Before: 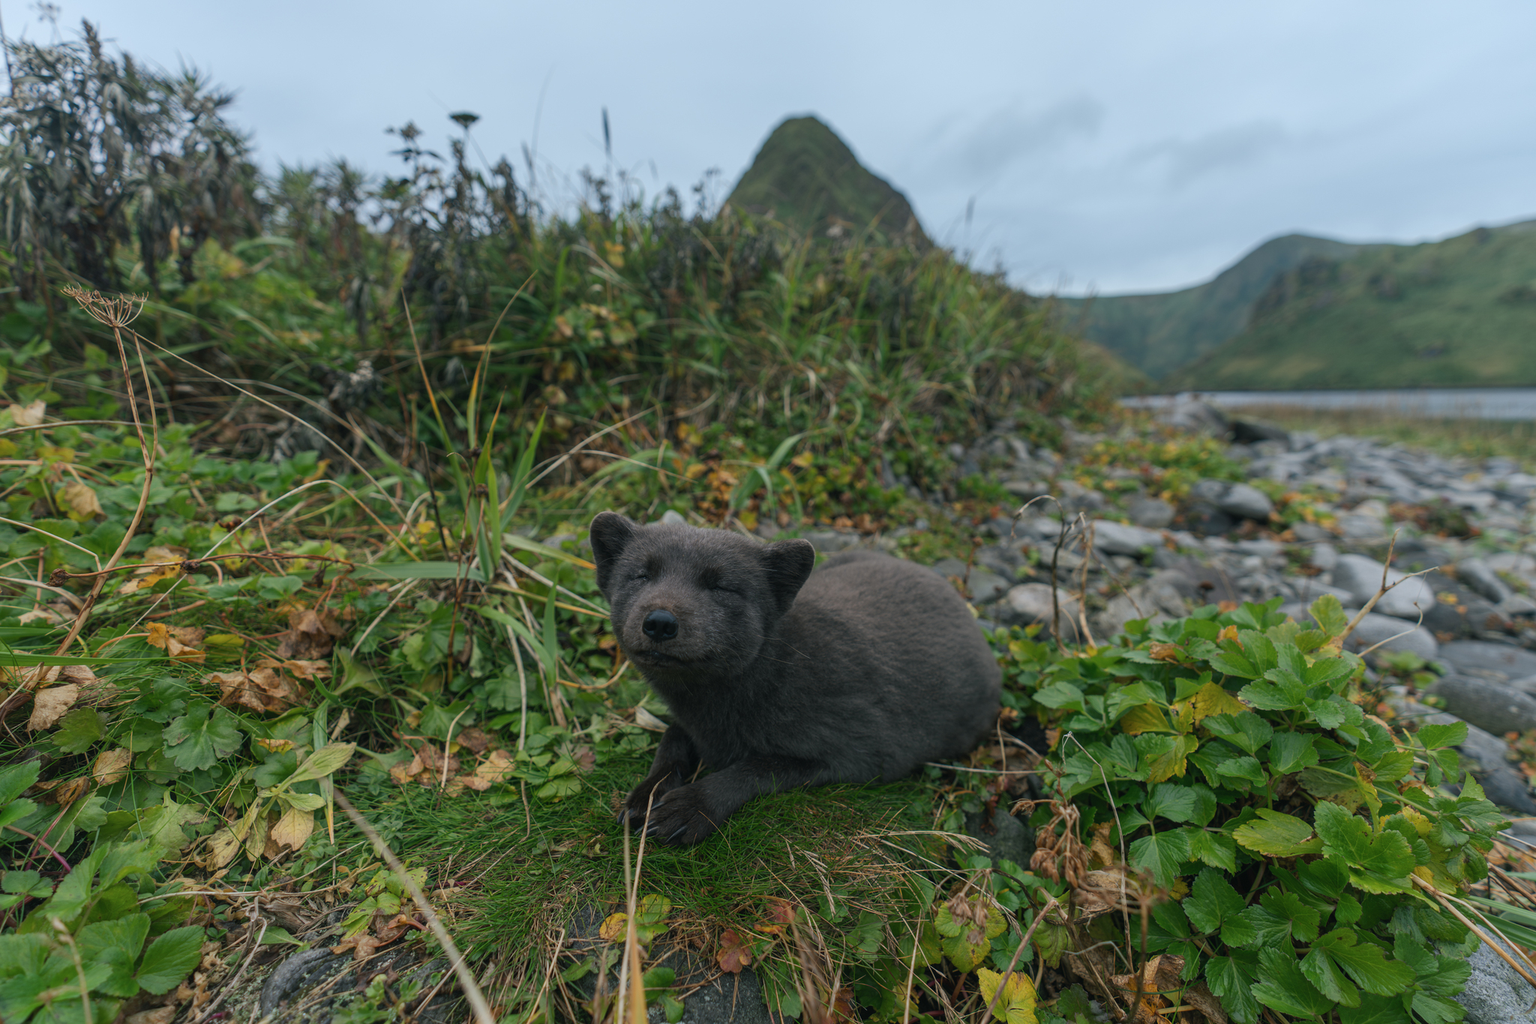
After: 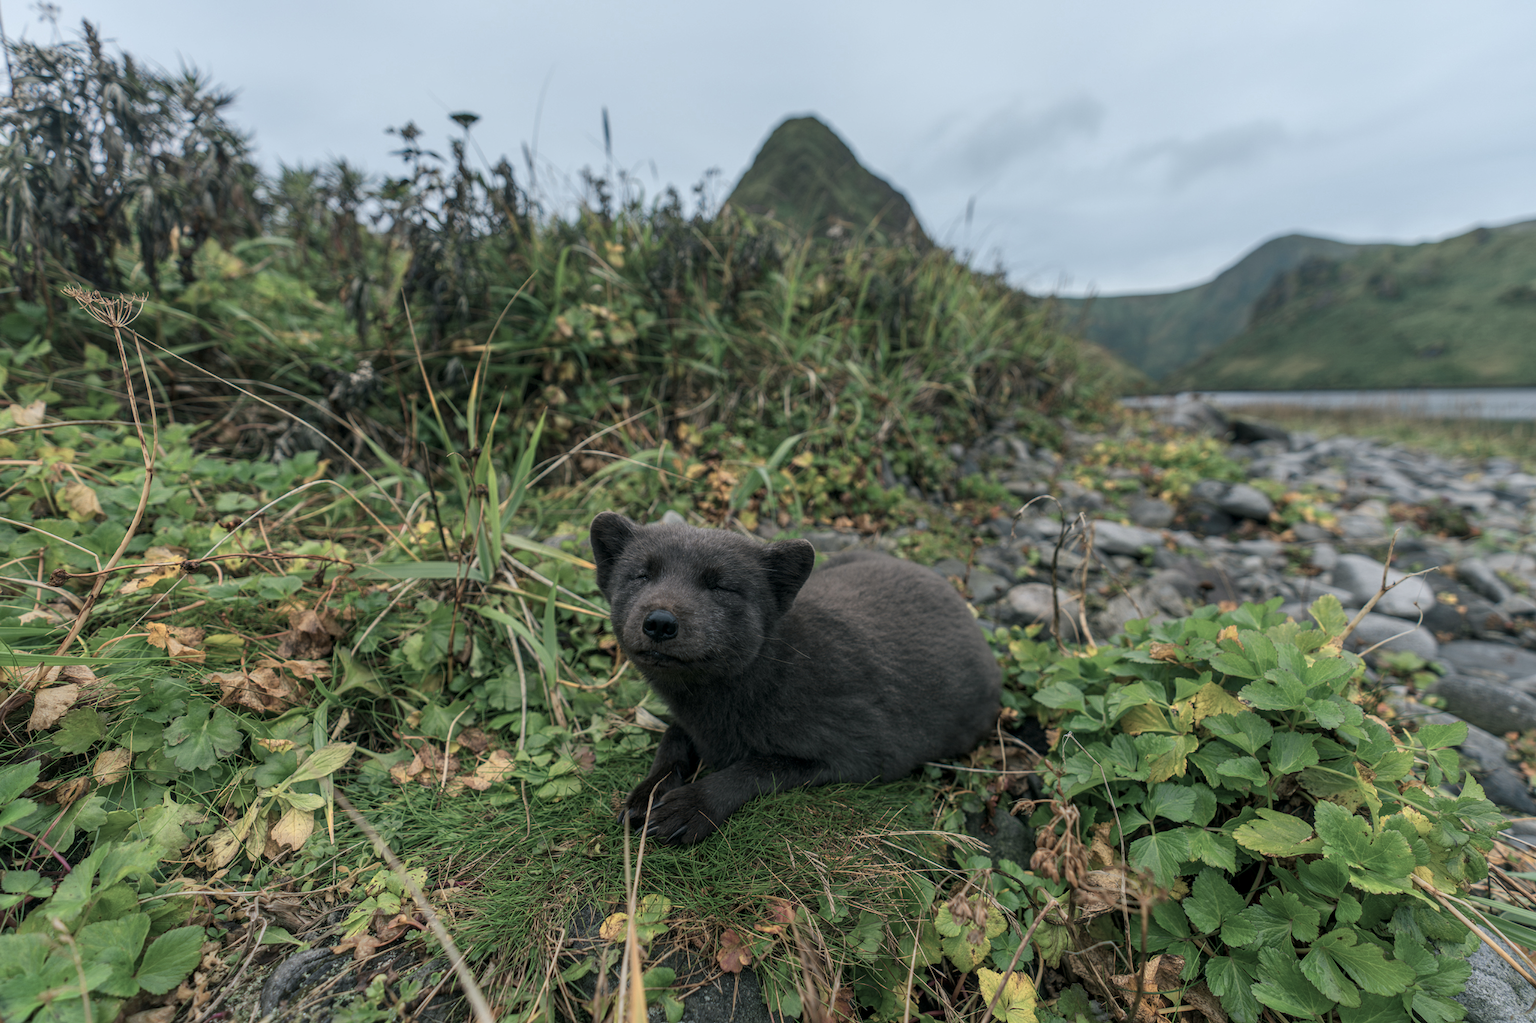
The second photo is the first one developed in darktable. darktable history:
color balance rgb: highlights gain › chroma 1.03%, highlights gain › hue 60.04°, linear chroma grading › global chroma 15.42%, perceptual saturation grading › global saturation -27.477%, saturation formula JzAzBz (2021)
local contrast: on, module defaults
